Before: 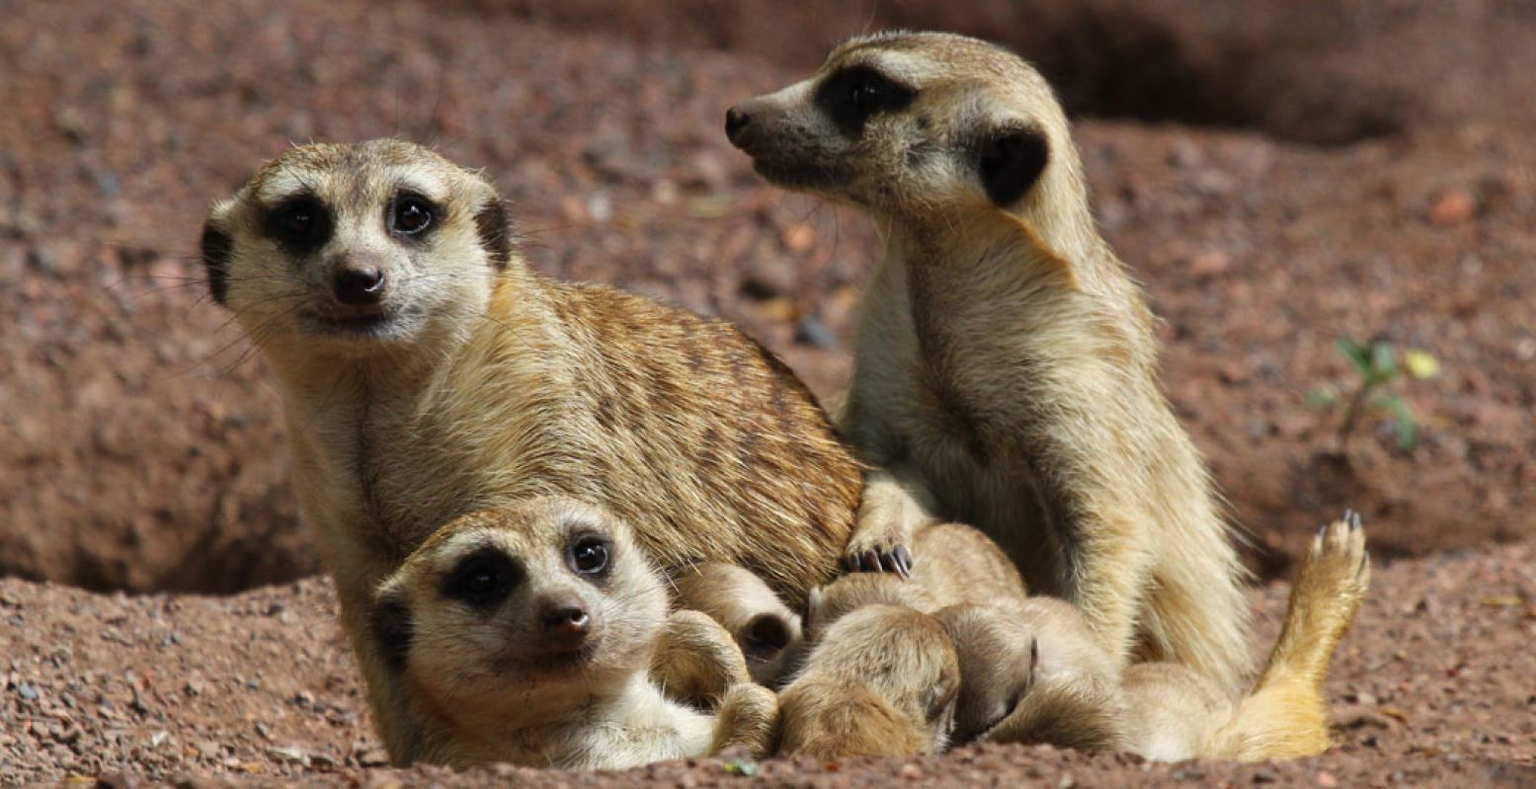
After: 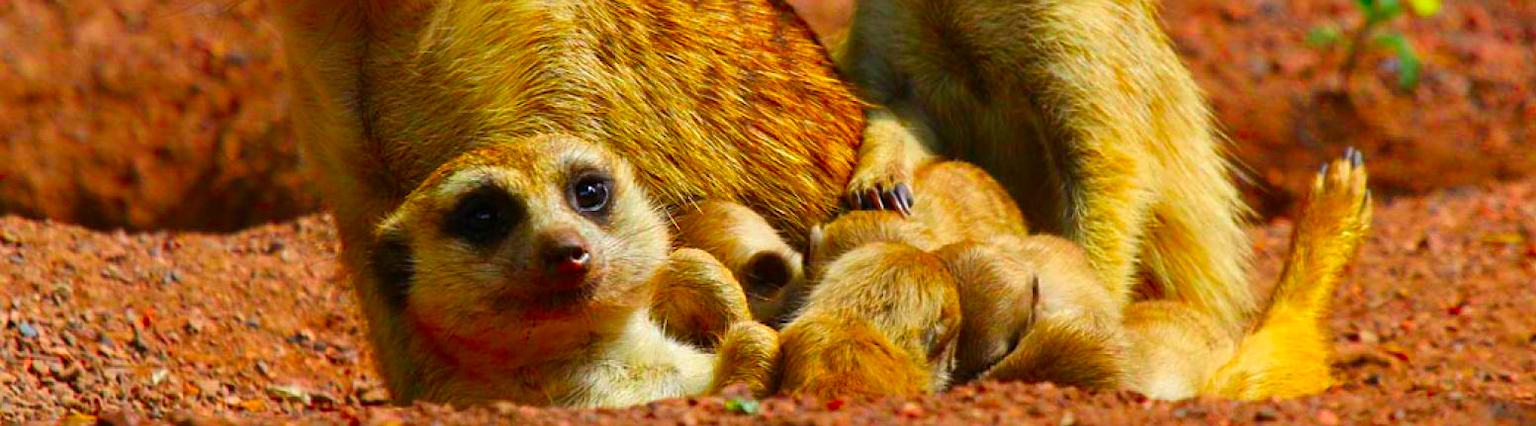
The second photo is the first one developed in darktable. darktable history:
crop and rotate: top 46.033%, right 0.121%
sharpen: amount 0.205
color correction: highlights b* -0.007, saturation 2.96
